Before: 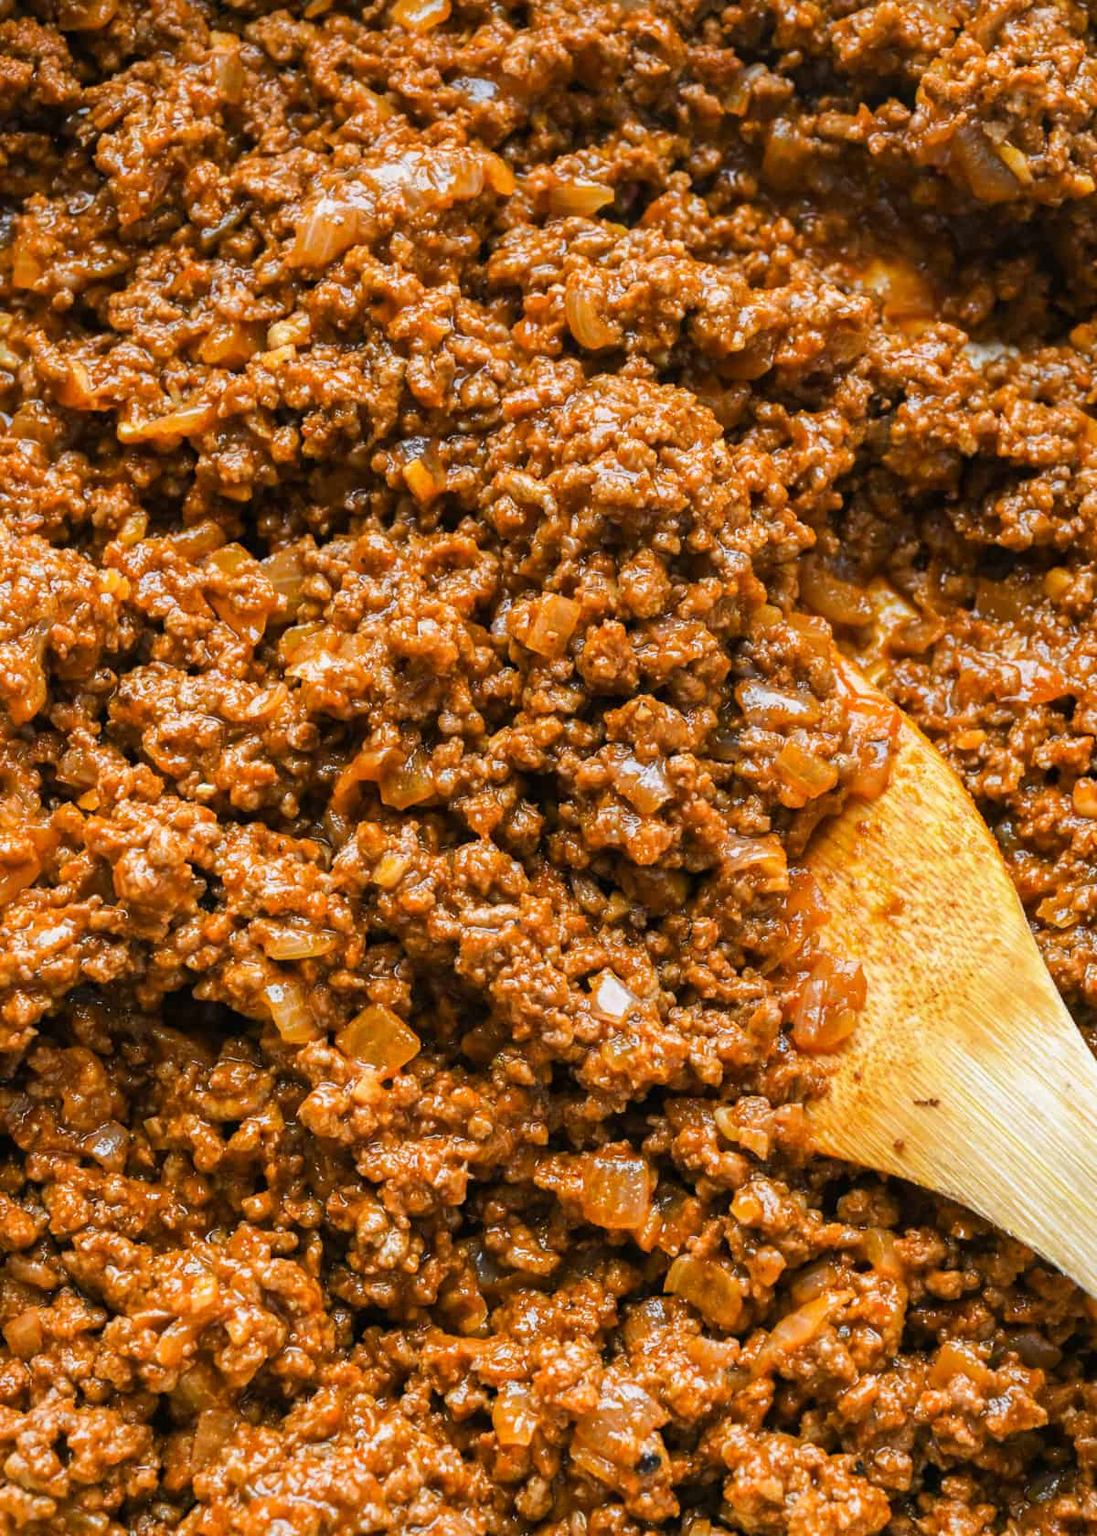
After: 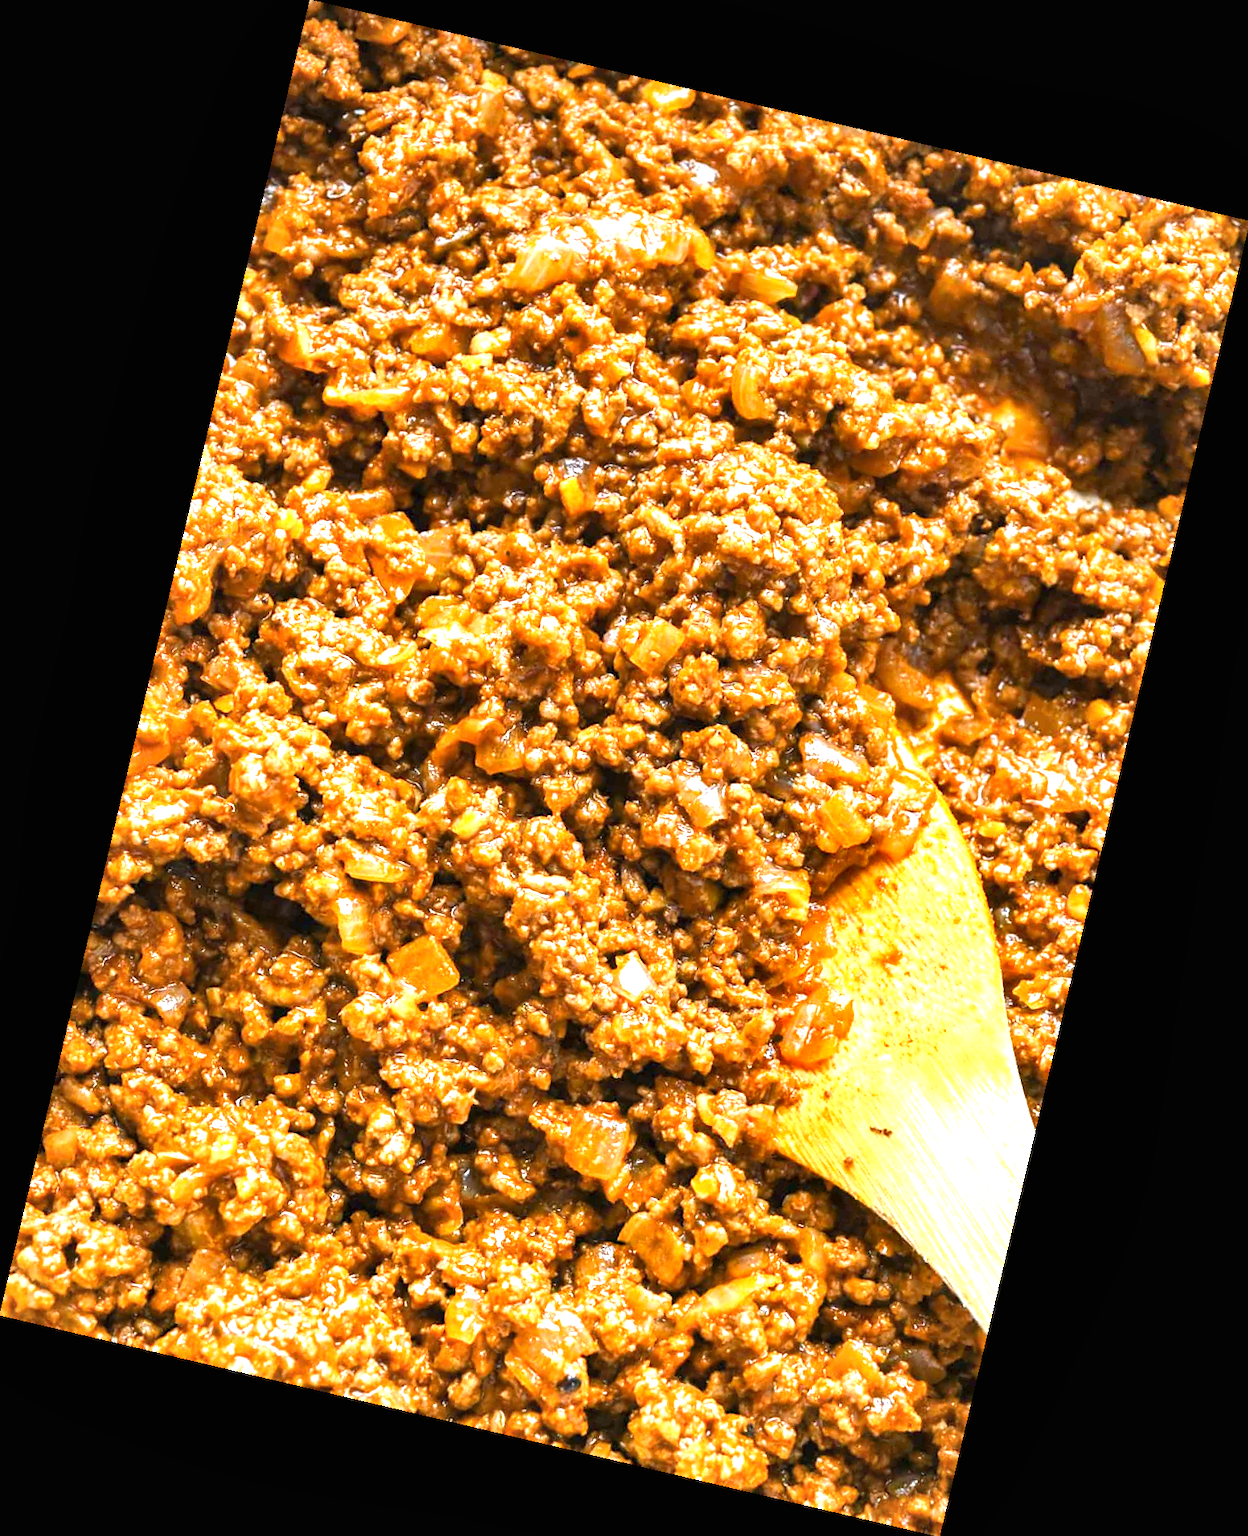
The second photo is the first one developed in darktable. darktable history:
shadows and highlights: shadows 32, highlights -32, soften with gaussian
exposure: black level correction 0, exposure 1.3 EV, compensate highlight preservation false
rotate and perspective: rotation 13.27°, automatic cropping off
